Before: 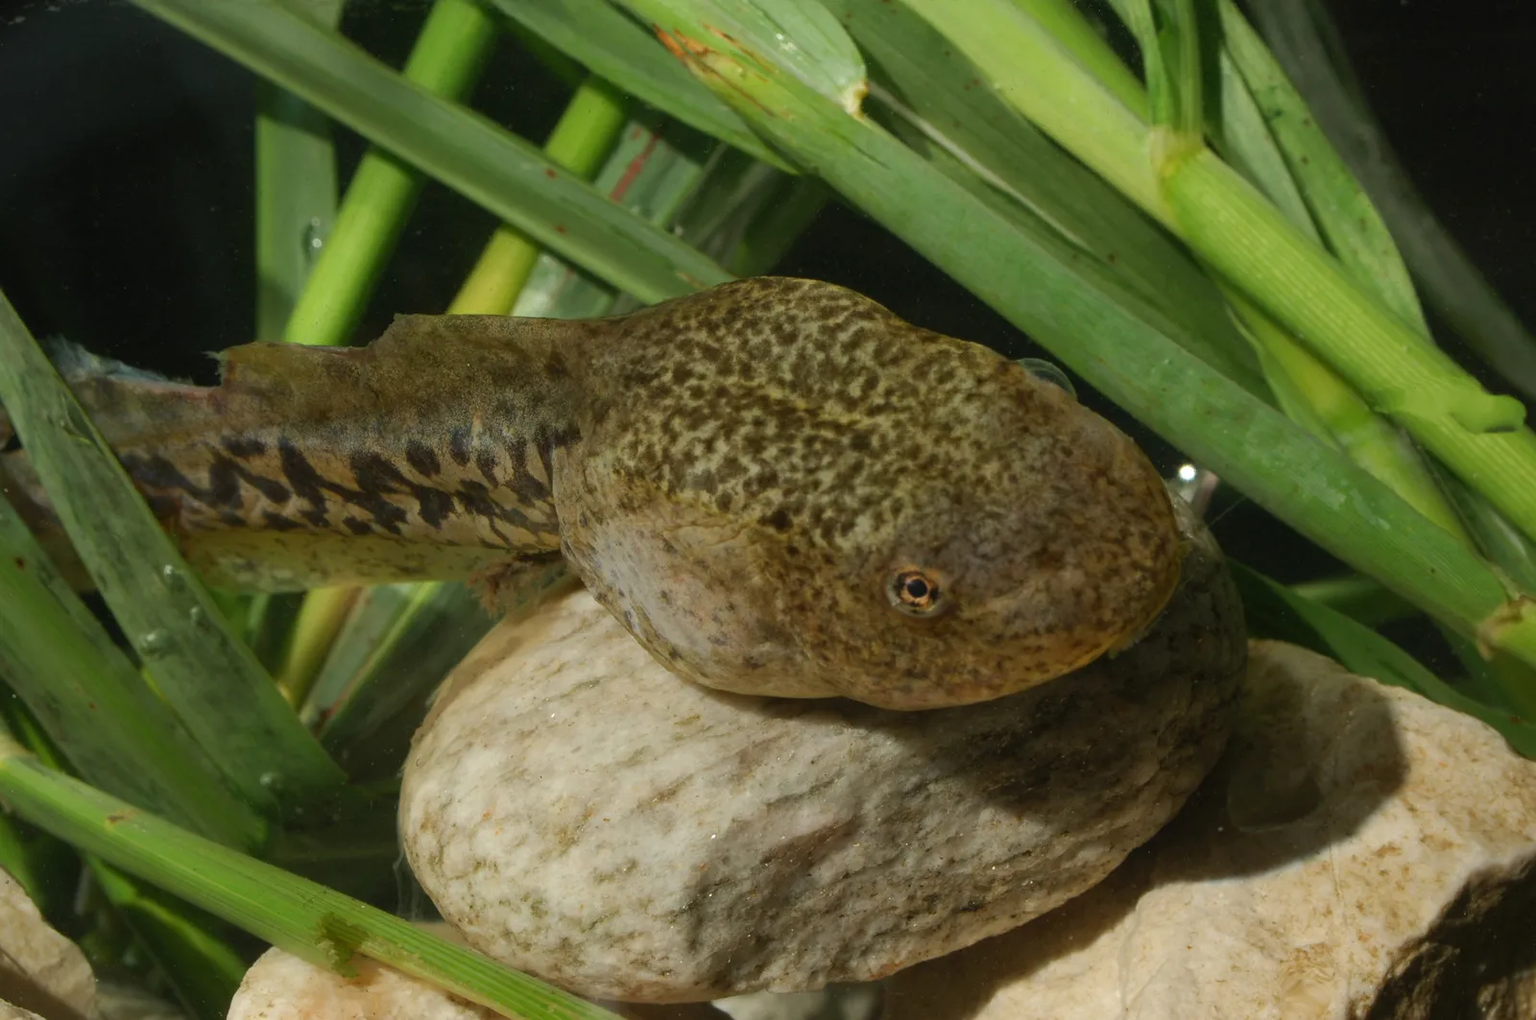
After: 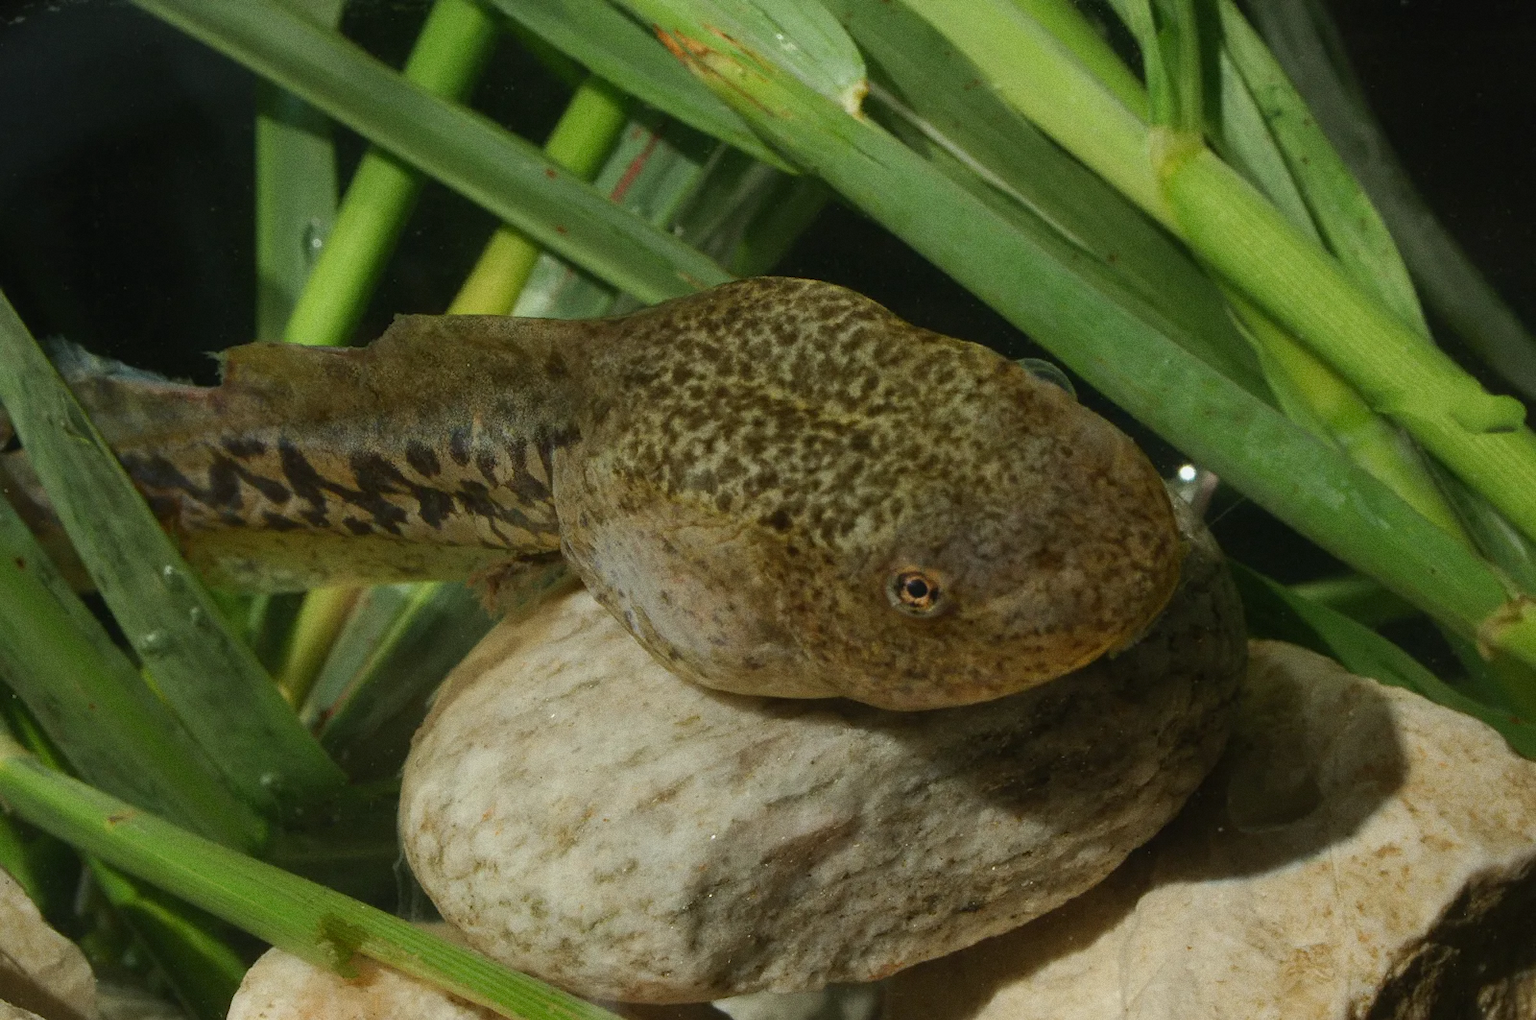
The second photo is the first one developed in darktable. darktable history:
exposure: exposure -0.153 EV, compensate highlight preservation false
white balance: red 0.978, blue 0.999
grain: coarseness 0.09 ISO
